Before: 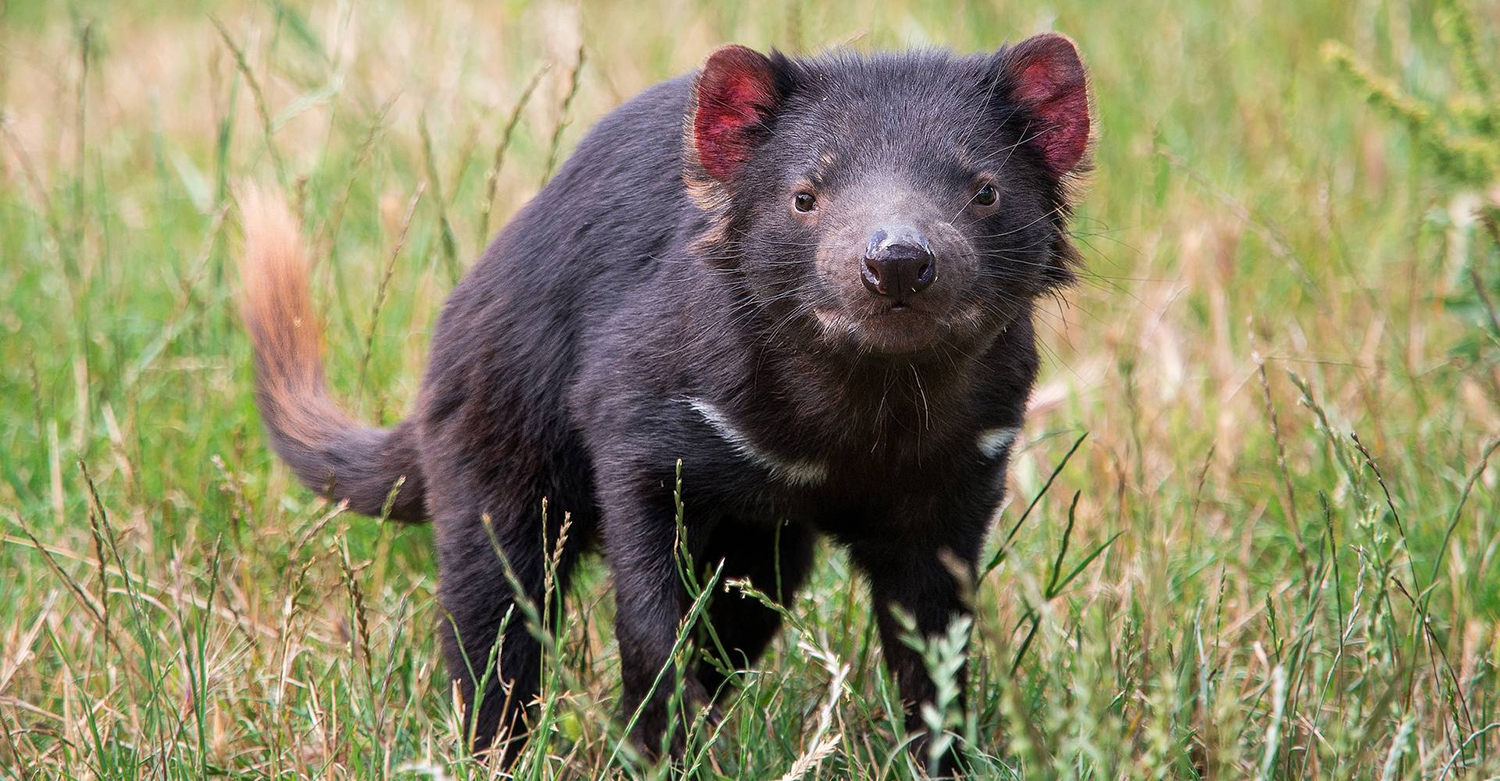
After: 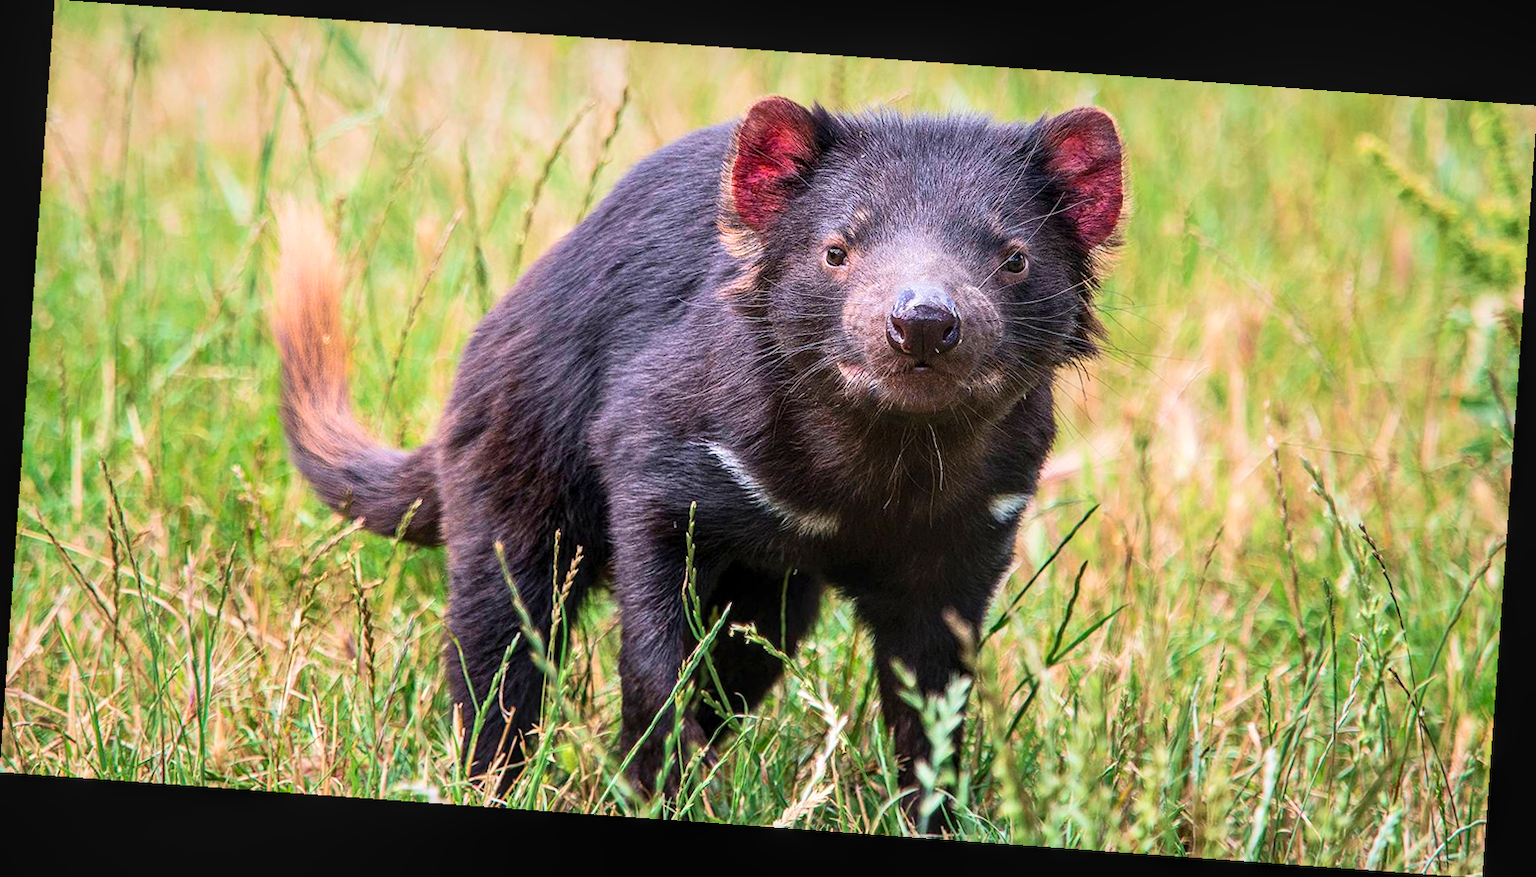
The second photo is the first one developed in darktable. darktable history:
contrast brightness saturation: contrast 0.2, brightness 0.16, saturation 0.22
rotate and perspective: rotation 4.1°, automatic cropping off
velvia: on, module defaults
local contrast: on, module defaults
